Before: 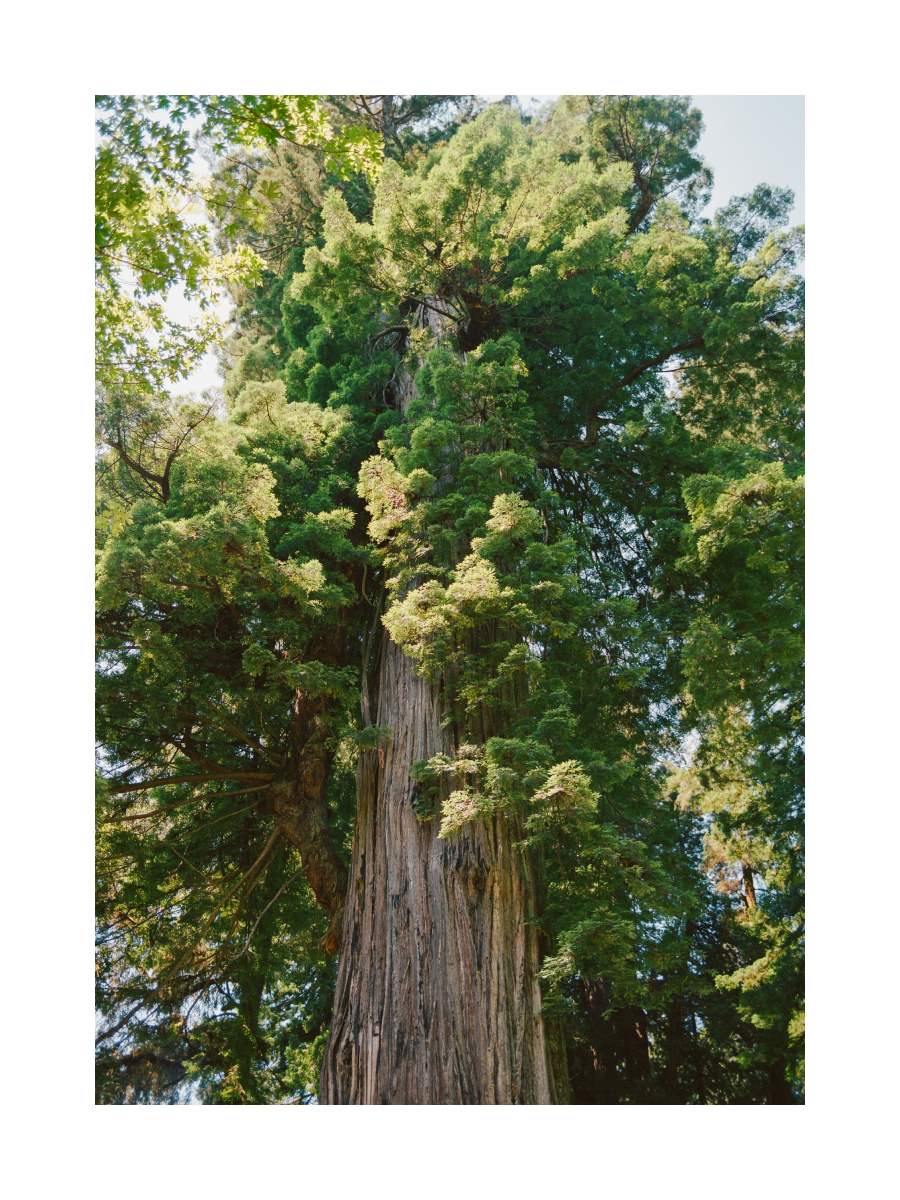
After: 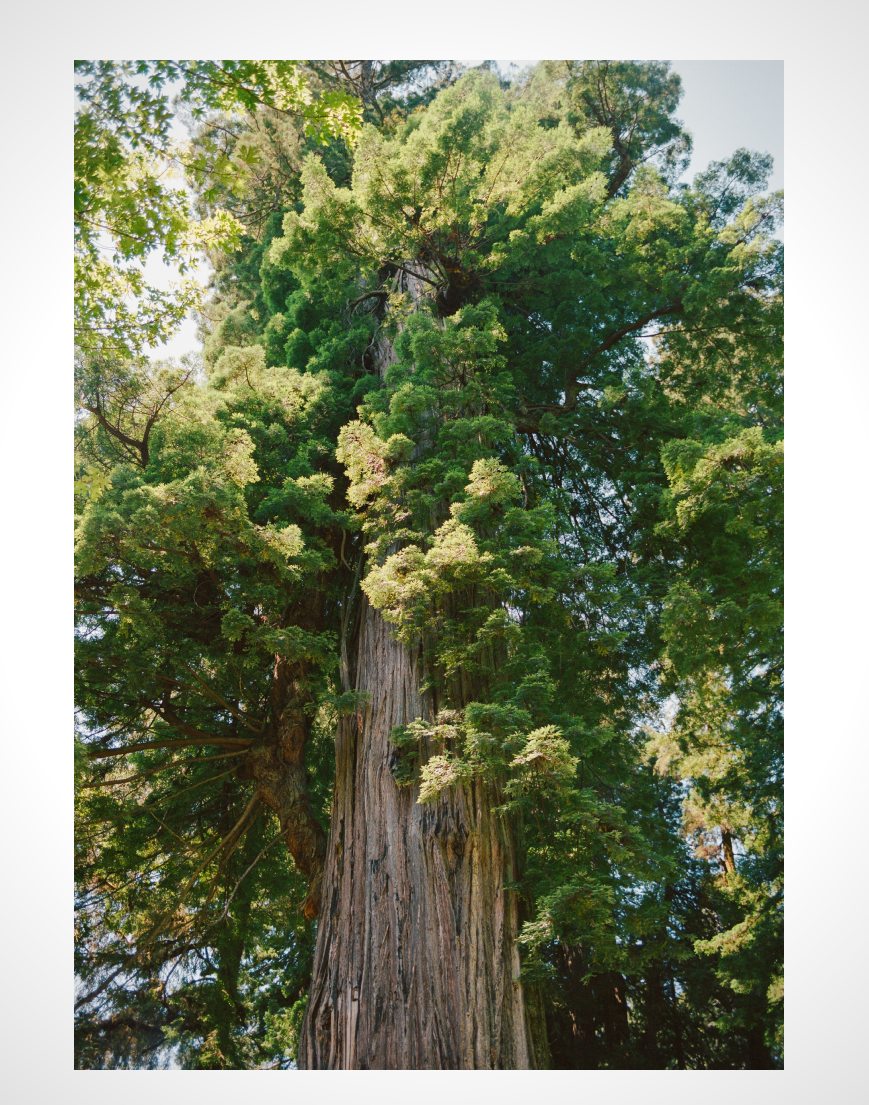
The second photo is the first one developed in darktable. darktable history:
crop: left 2.342%, top 2.971%, right 1.057%, bottom 4.932%
color calibration: illuminant same as pipeline (D50), adaptation XYZ, x 0.345, y 0.357, temperature 5007.76 K
vignetting: fall-off radius 95.1%
exposure: compensate highlight preservation false
